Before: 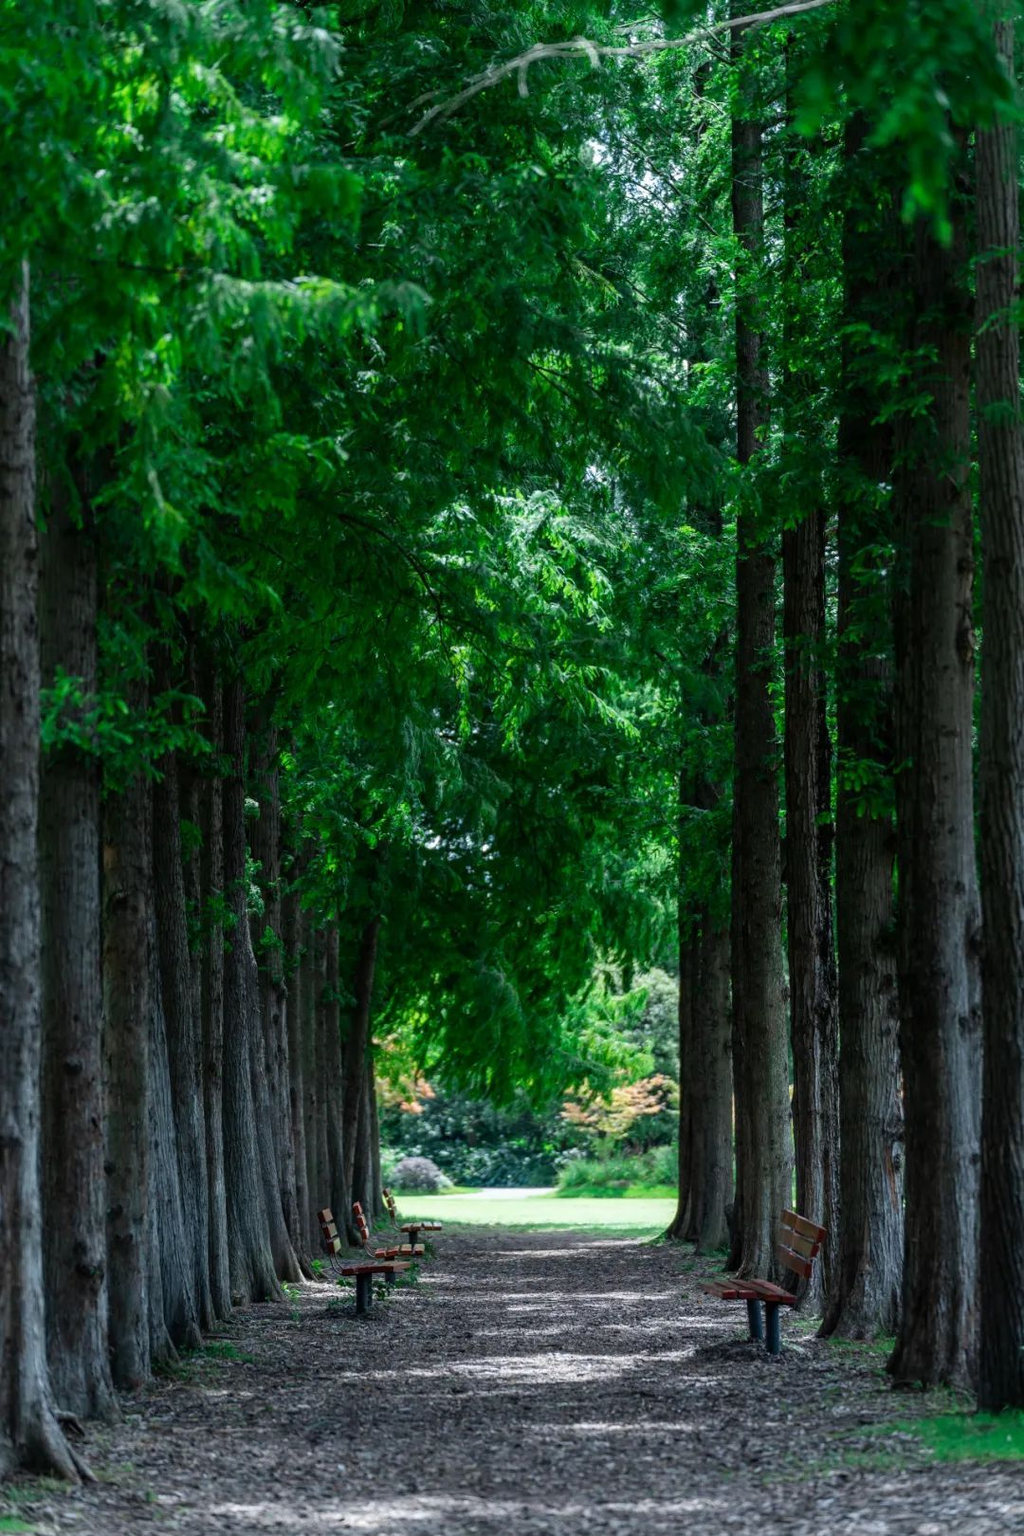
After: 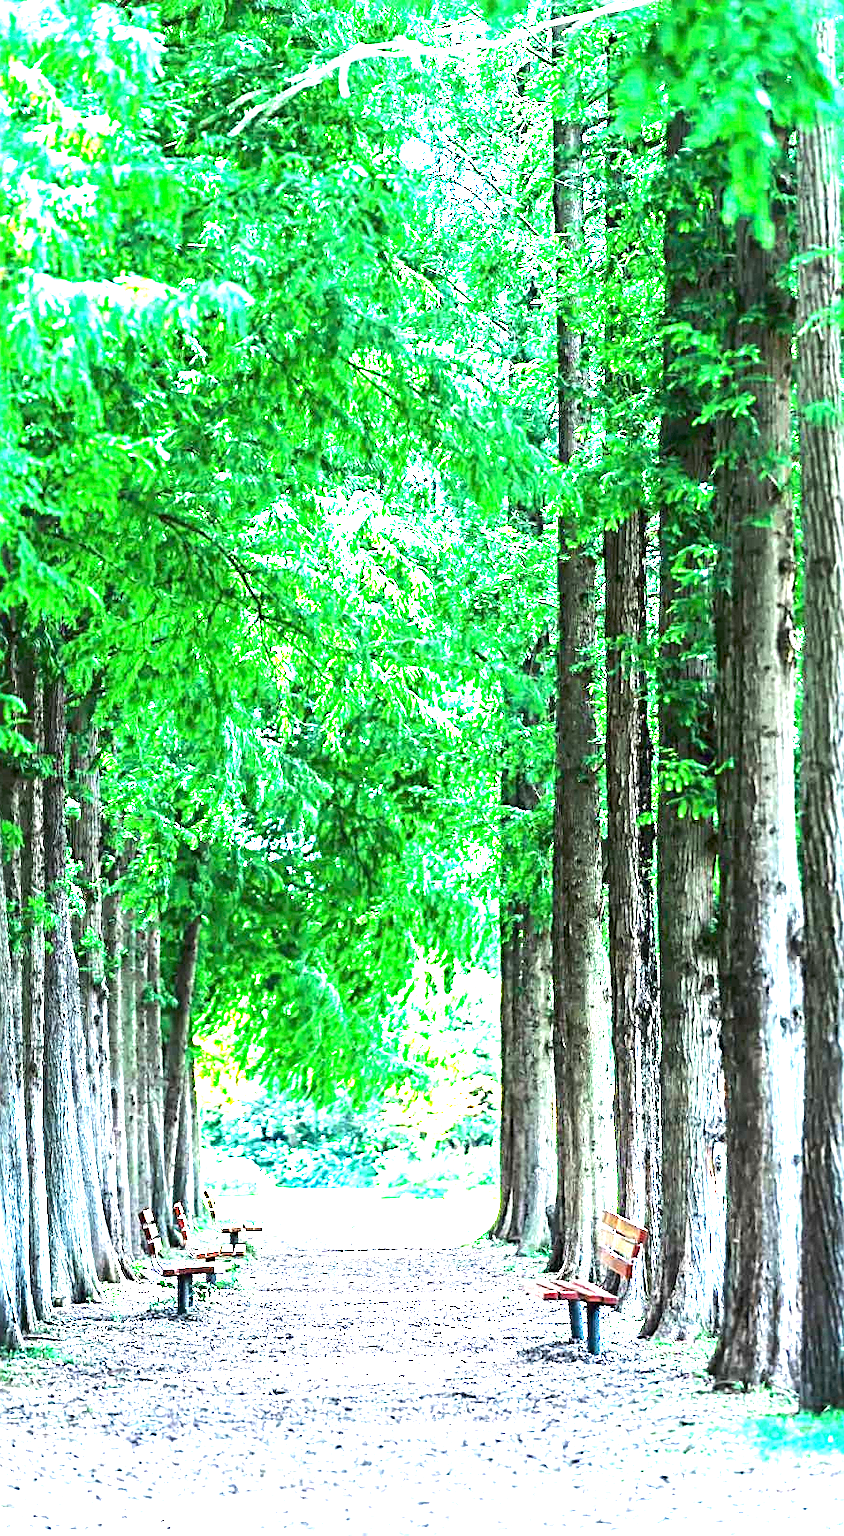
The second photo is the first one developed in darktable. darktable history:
tone equalizer: -8 EV -0.75 EV, -7 EV -0.7 EV, -6 EV -0.6 EV, -5 EV -0.4 EV, -3 EV 0.4 EV, -2 EV 0.6 EV, -1 EV 0.7 EV, +0 EV 0.75 EV, edges refinement/feathering 500, mask exposure compensation -1.57 EV, preserve details no
crop: left 17.582%, bottom 0.031%
sharpen: radius 2.767
exposure: black level correction 0, exposure 4 EV, compensate exposure bias true, compensate highlight preservation false
